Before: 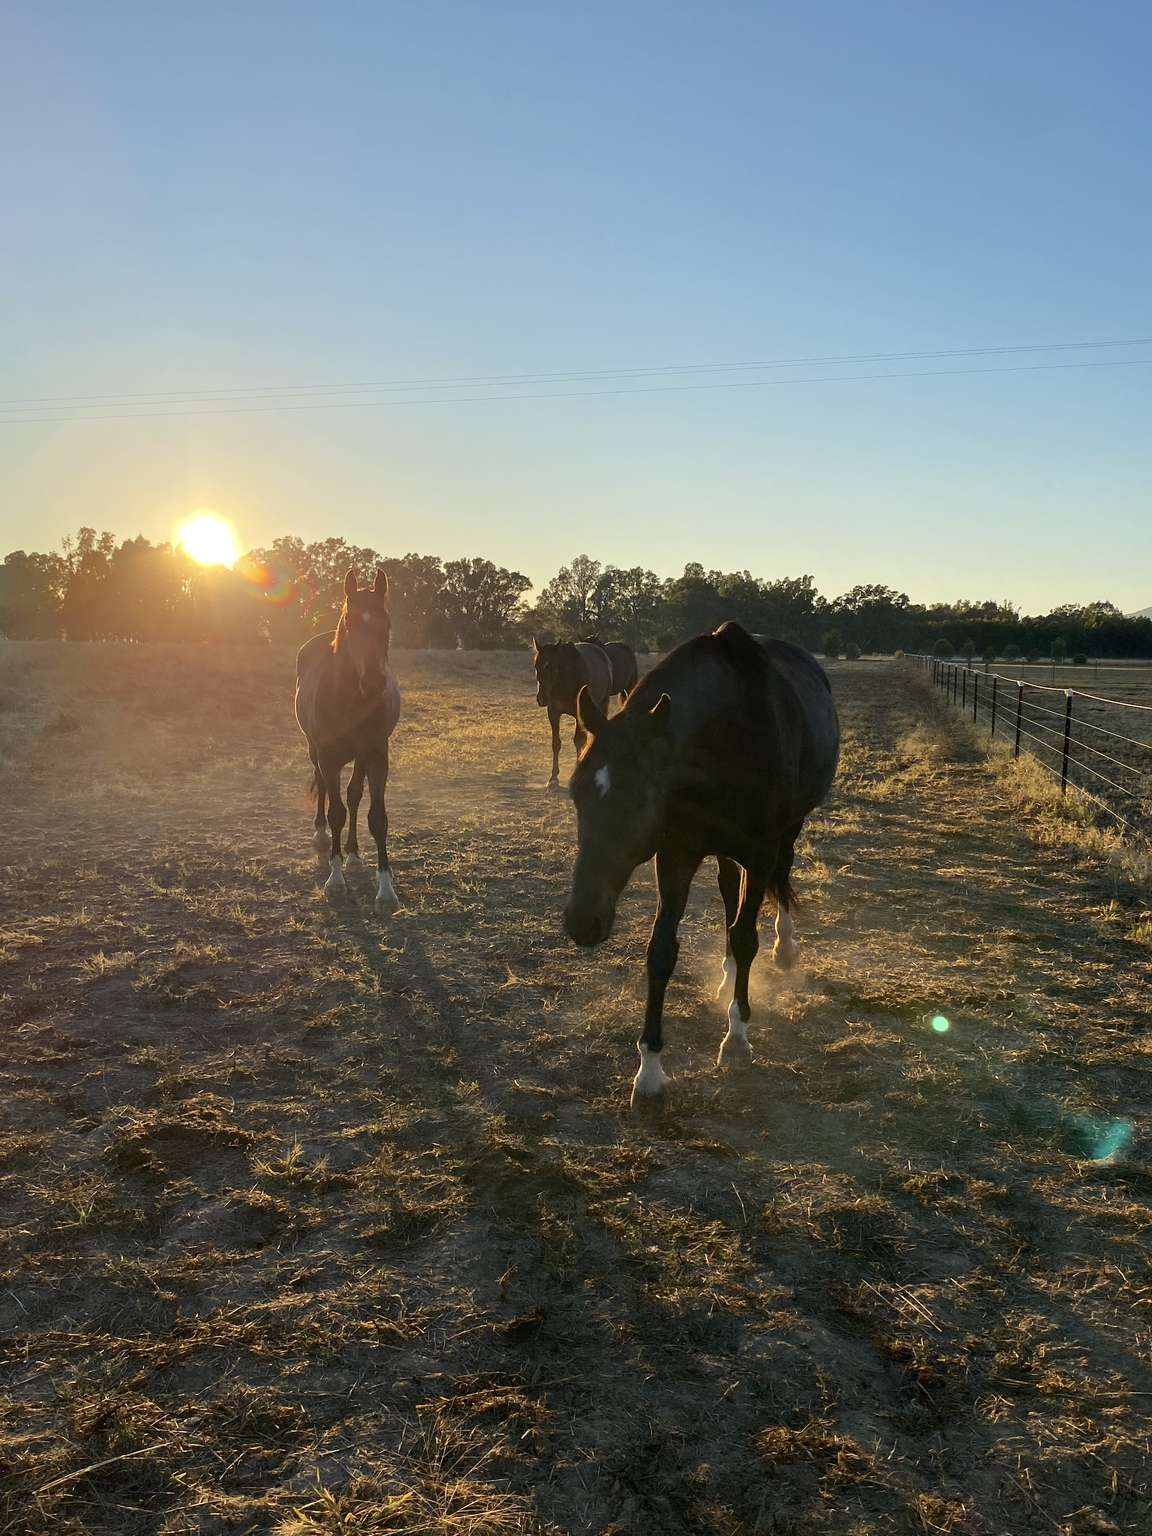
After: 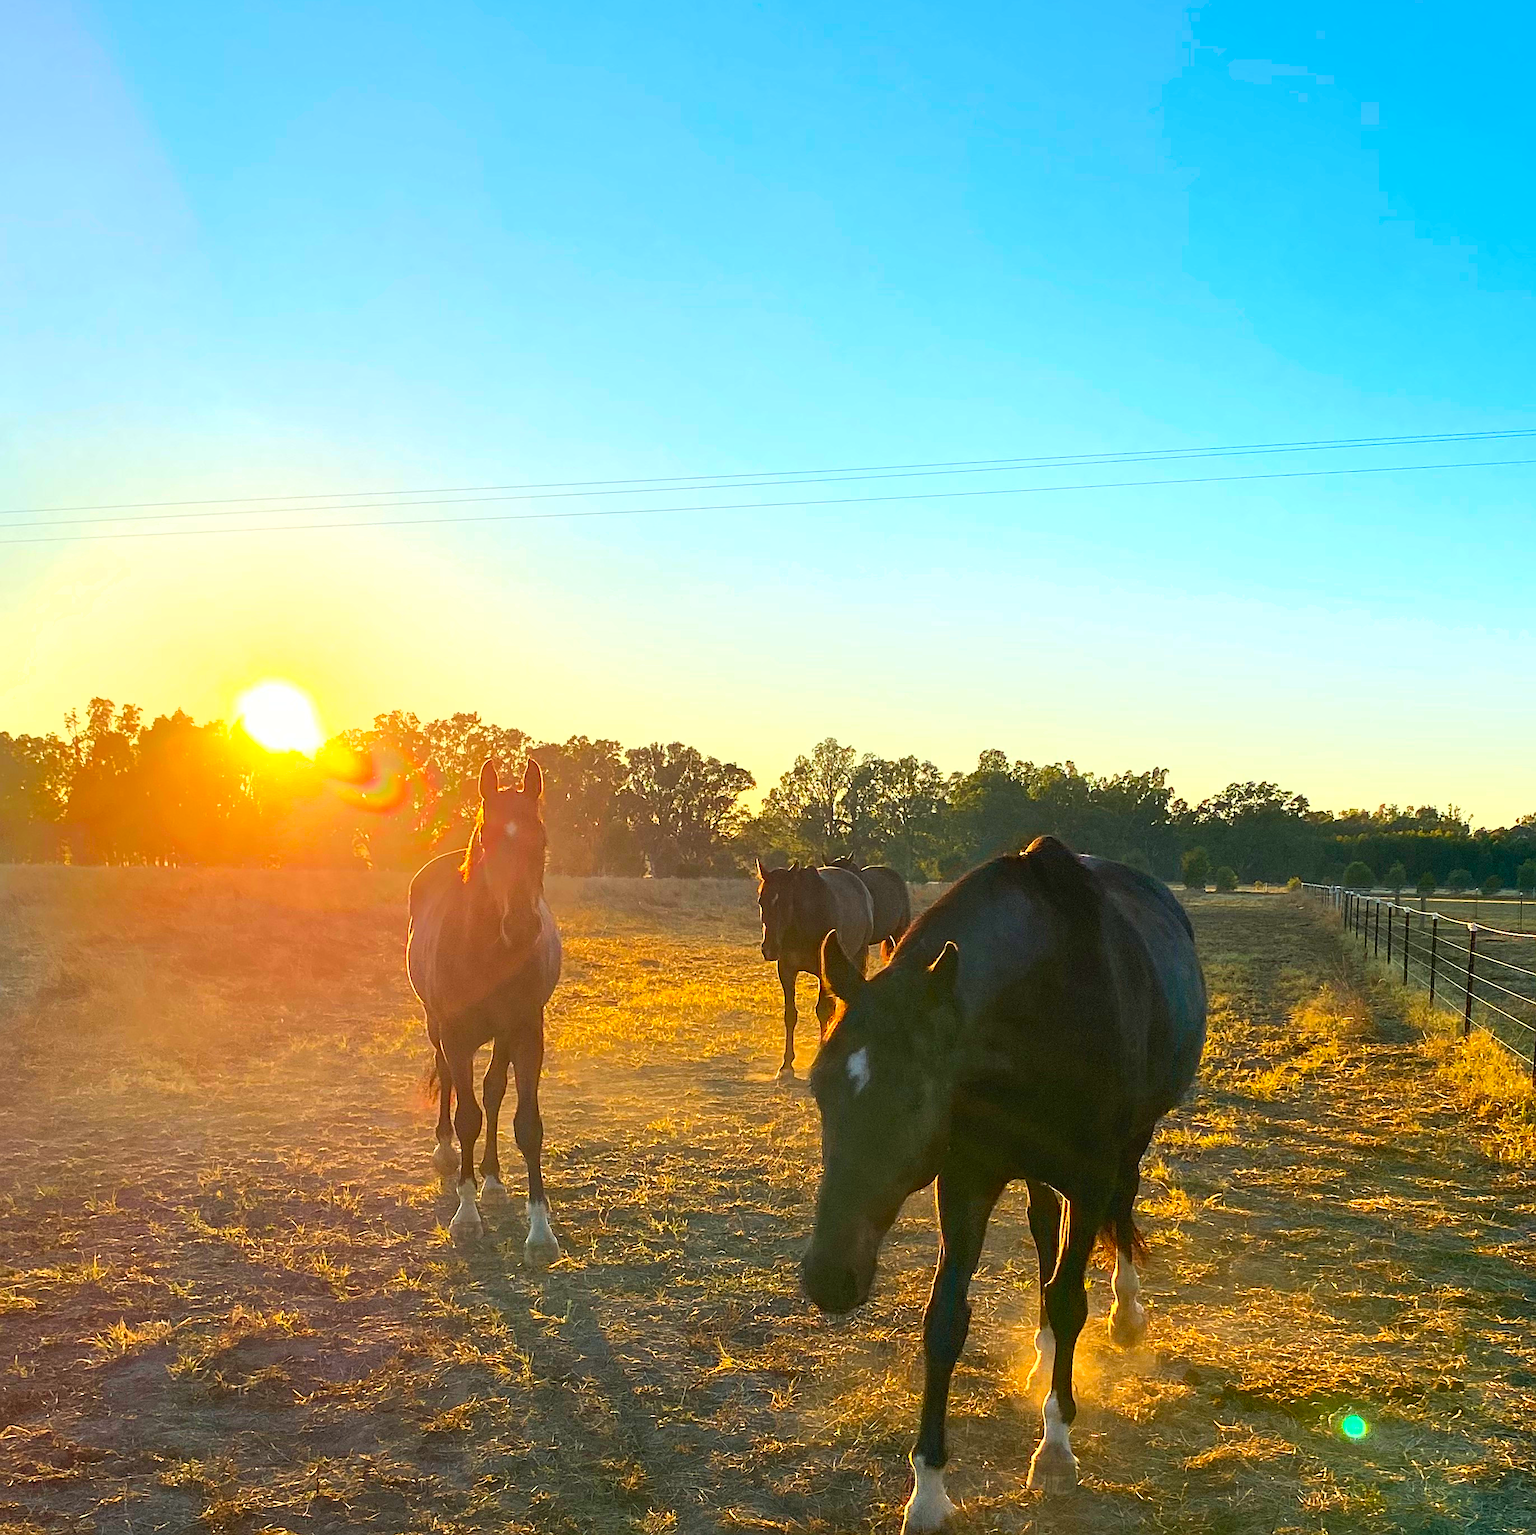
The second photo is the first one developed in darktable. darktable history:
crop: left 1.617%, top 3.446%, right 7.591%, bottom 28.484%
contrast brightness saturation: saturation 0.497
exposure: black level correction 0, exposure 0.701 EV, compensate exposure bias true, compensate highlight preservation false
color balance rgb: global offset › luminance 0.26%, perceptual saturation grading › global saturation 0.097%, global vibrance 30.548%
shadows and highlights: shadows 25.48, highlights -26.16
sharpen: on, module defaults
